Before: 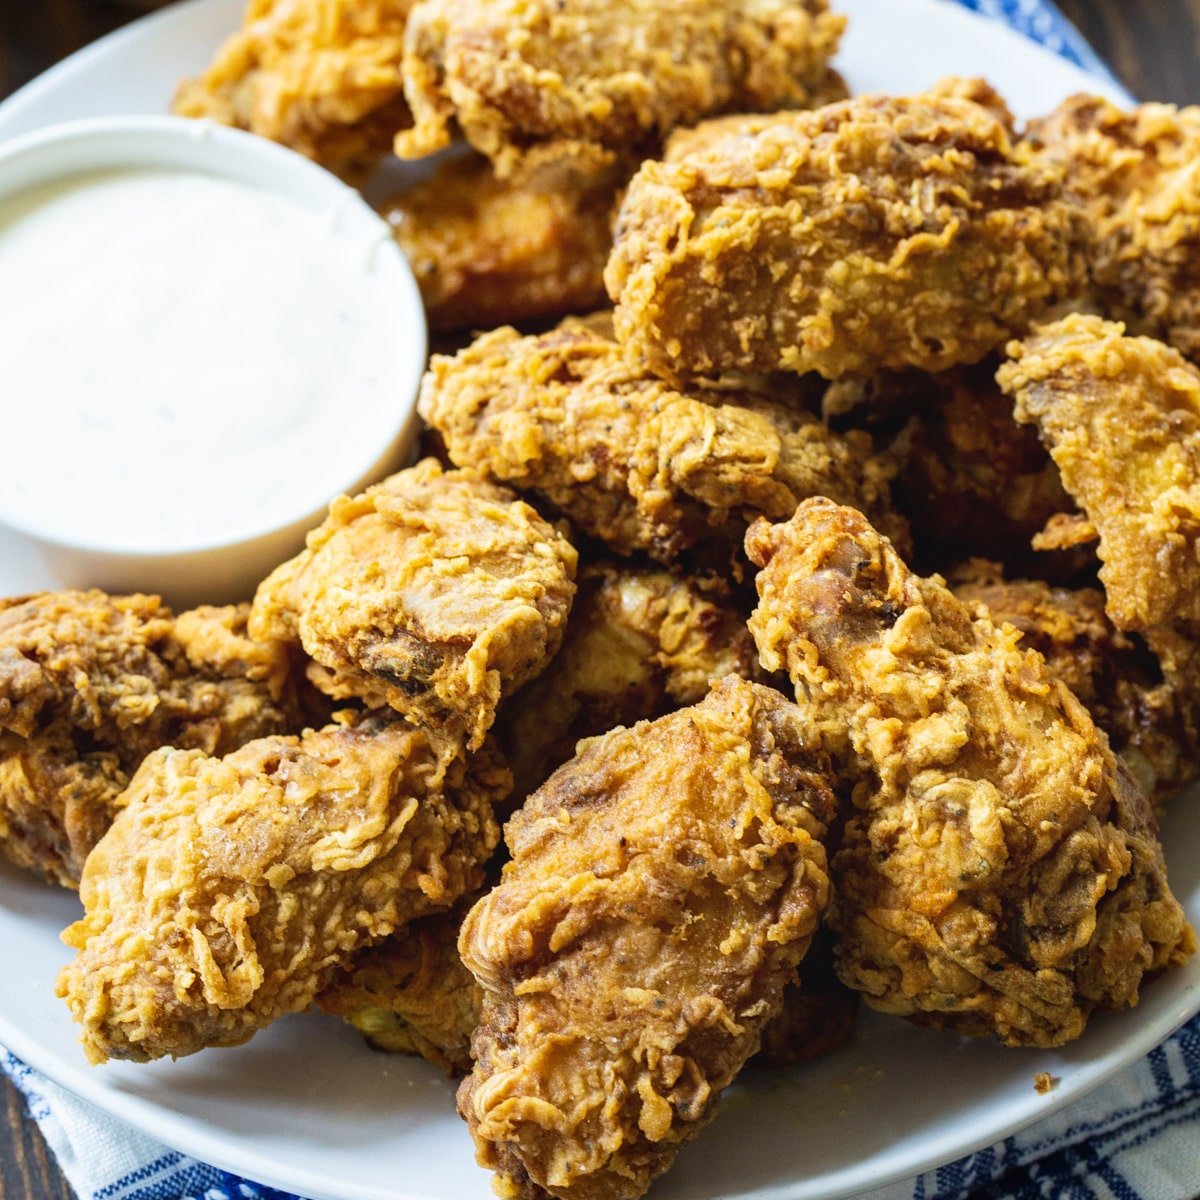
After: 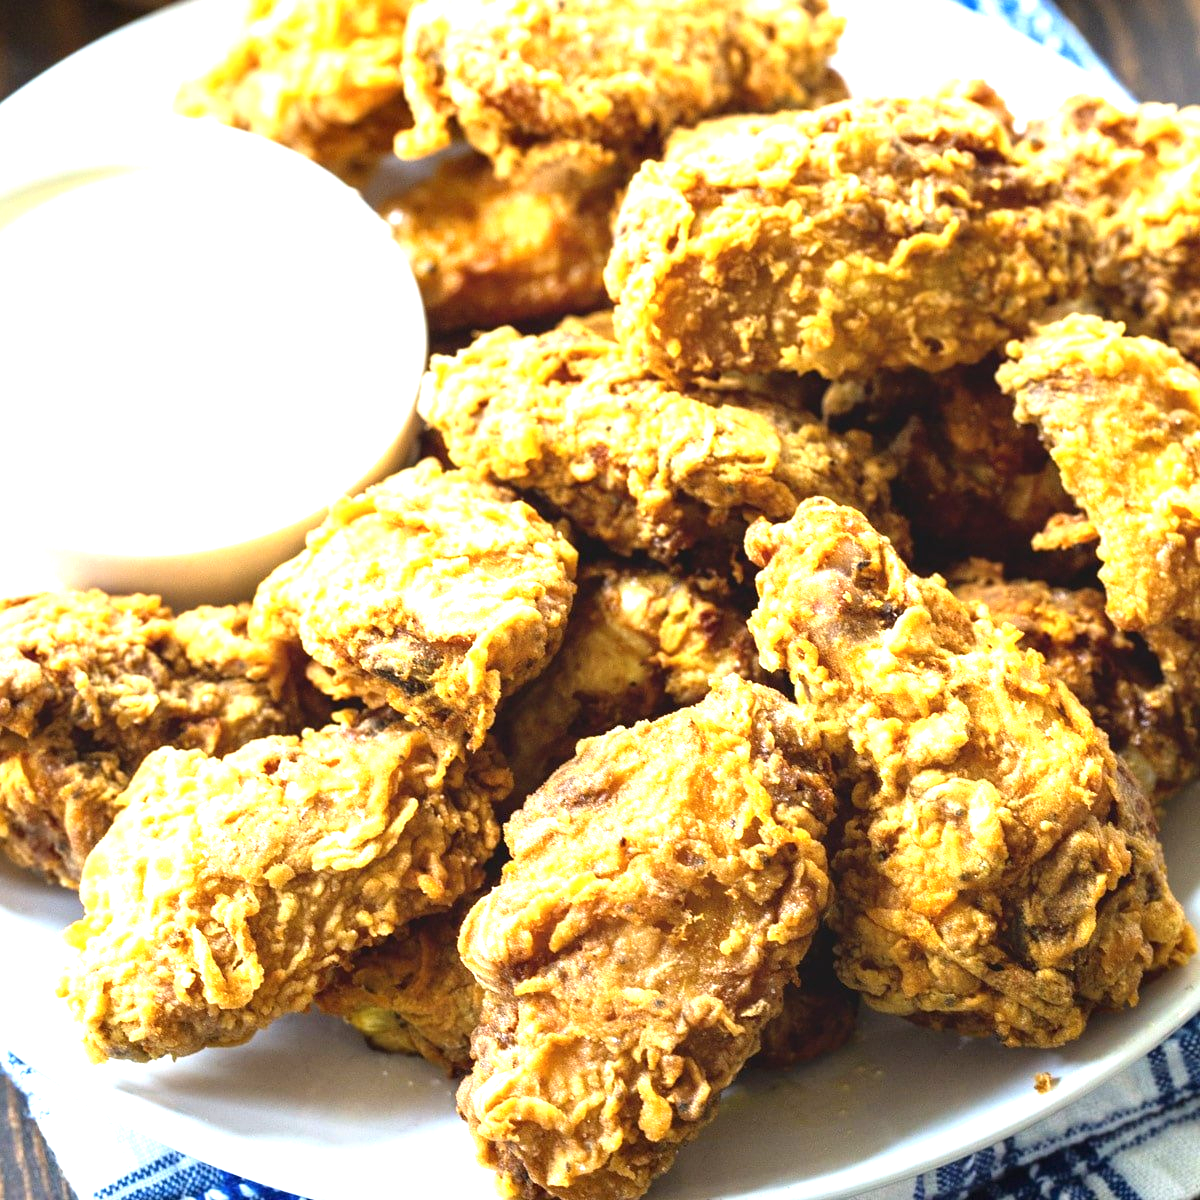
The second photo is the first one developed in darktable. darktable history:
shadows and highlights: shadows -10, white point adjustment 1.5, highlights 10
exposure: black level correction 0, exposure 1.2 EV, compensate exposure bias true, compensate highlight preservation false
